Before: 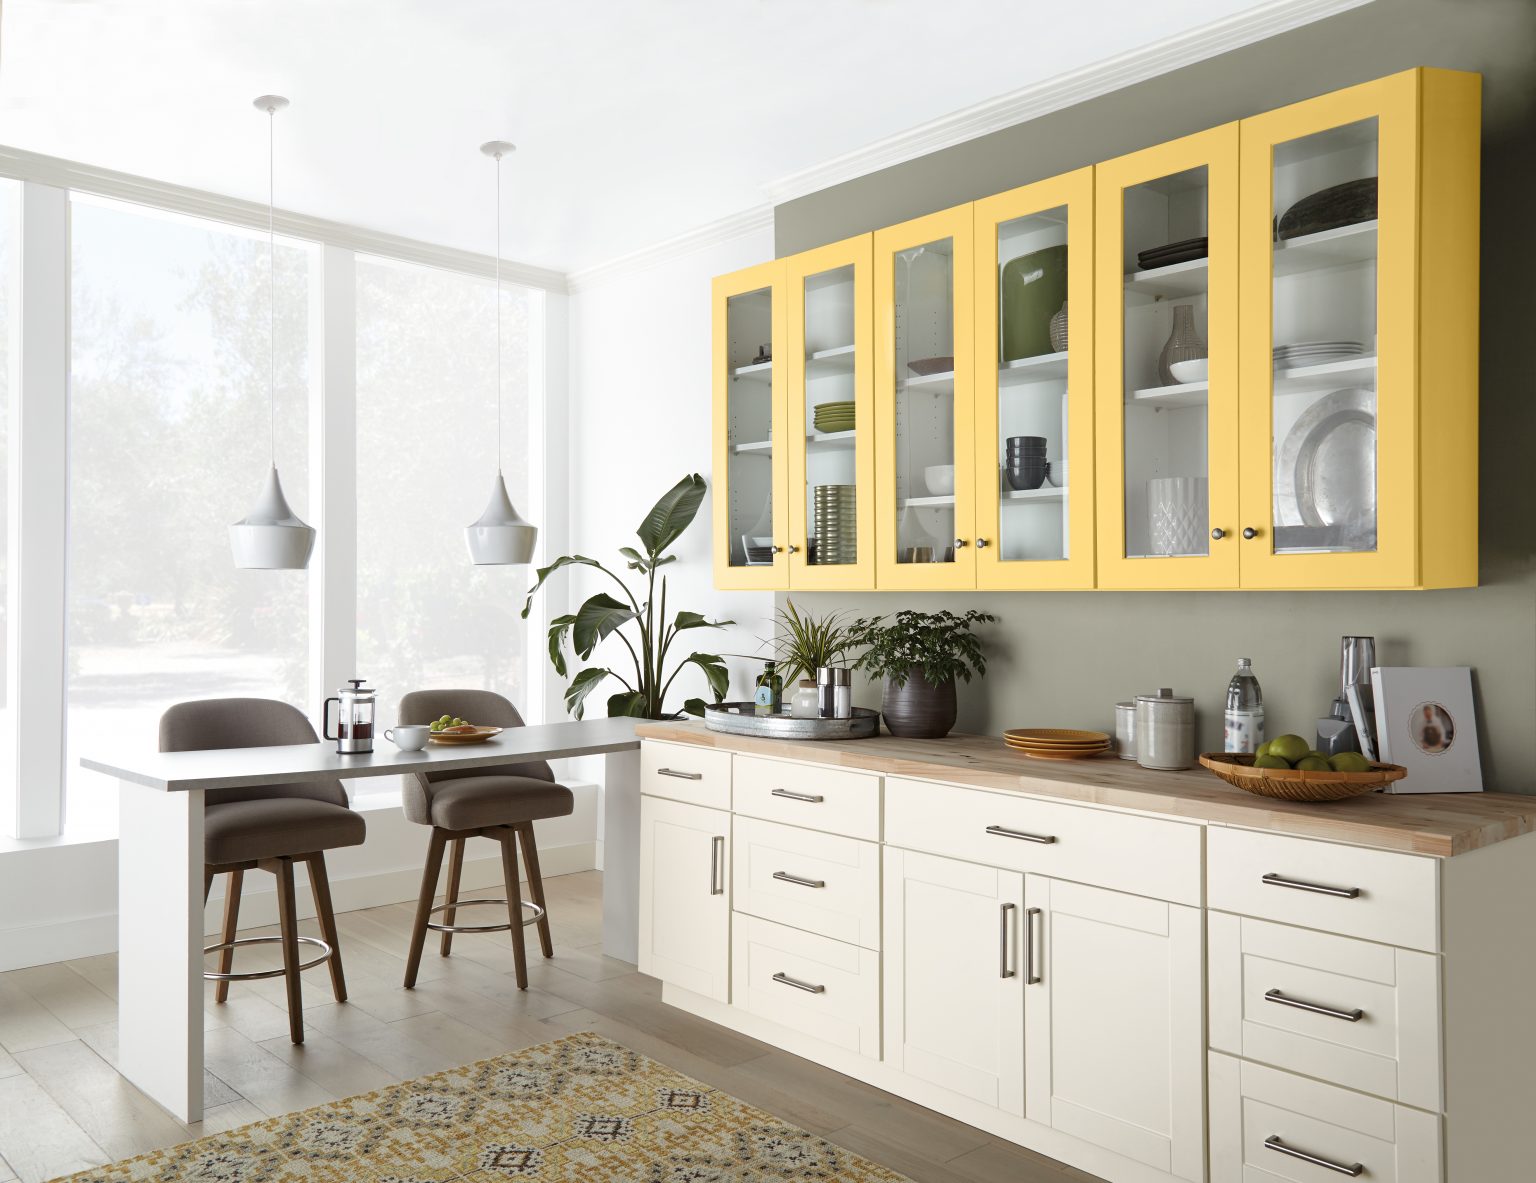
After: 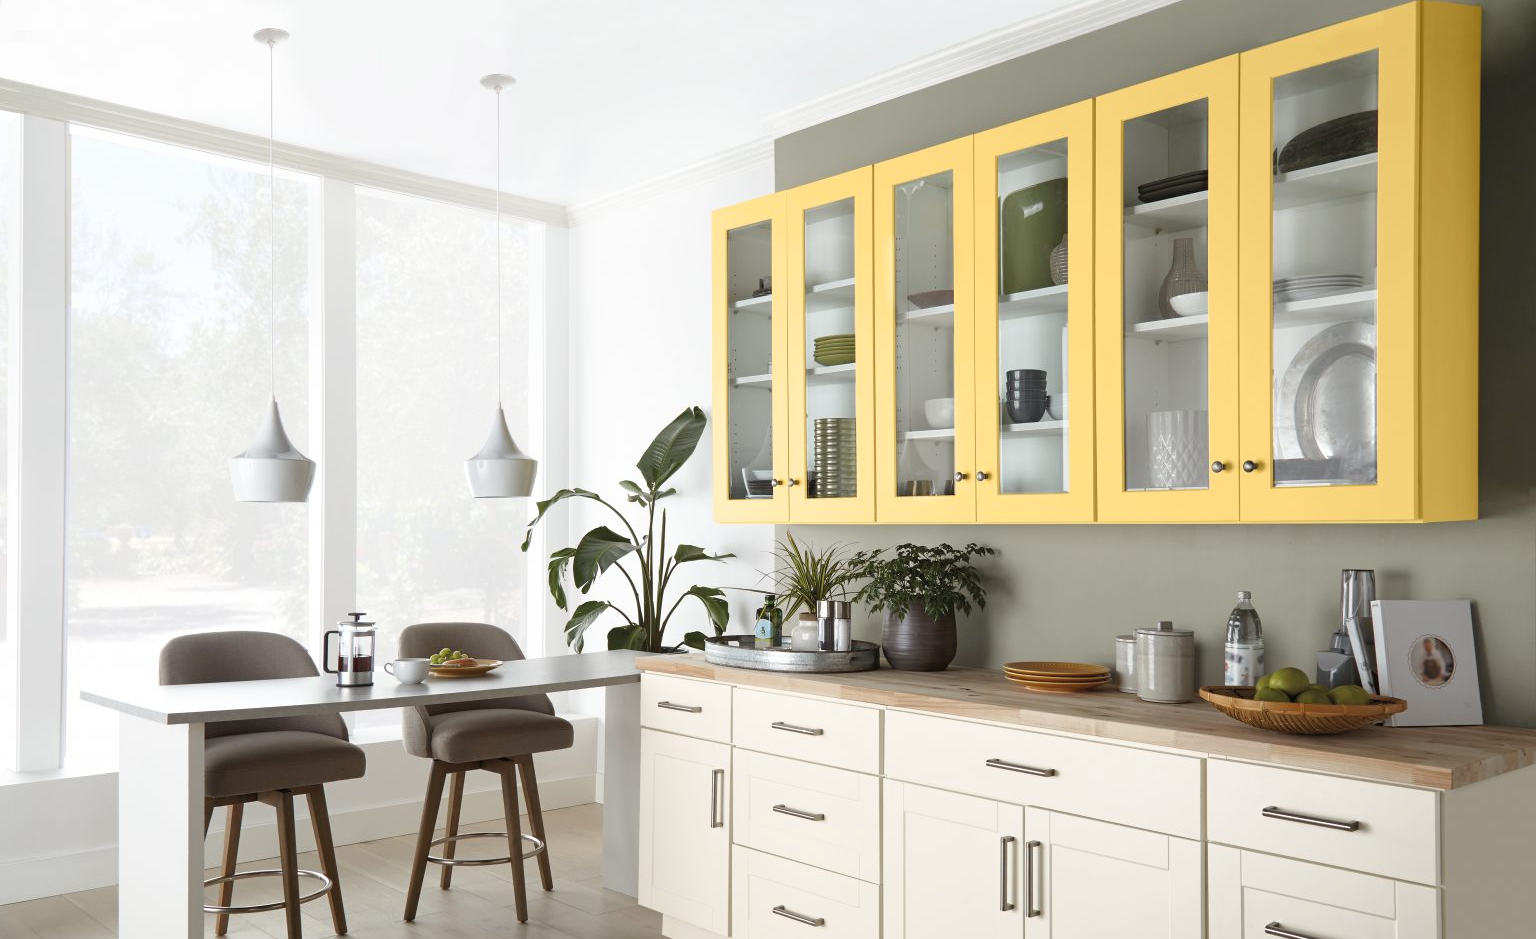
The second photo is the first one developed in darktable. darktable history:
tone curve: curves: ch0 [(0, 0) (0.003, 0.005) (0.011, 0.019) (0.025, 0.04) (0.044, 0.064) (0.069, 0.095) (0.1, 0.129) (0.136, 0.169) (0.177, 0.207) (0.224, 0.247) (0.277, 0.298) (0.335, 0.354) (0.399, 0.416) (0.468, 0.478) (0.543, 0.553) (0.623, 0.634) (0.709, 0.709) (0.801, 0.817) (0.898, 0.912) (1, 1)], color space Lab, independent channels, preserve colors none
crop and rotate: top 5.664%, bottom 14.942%
